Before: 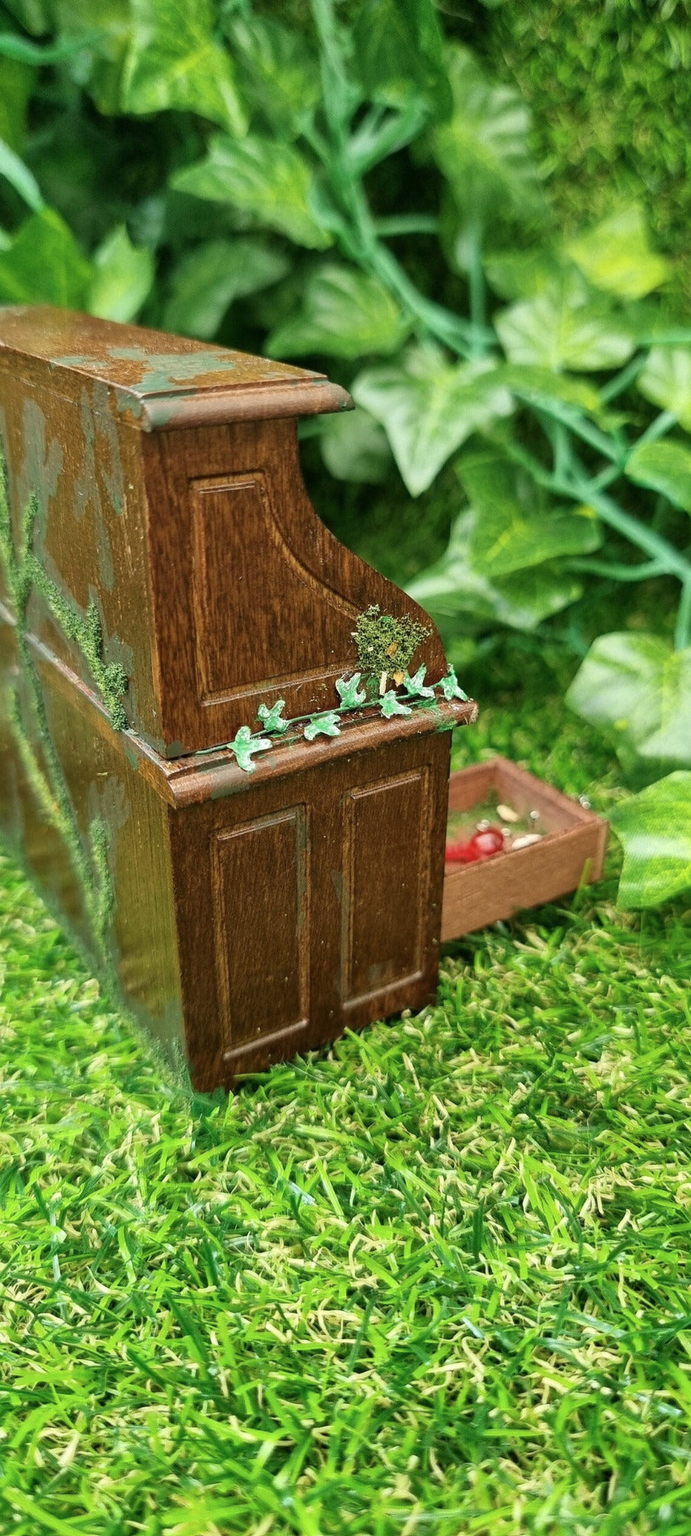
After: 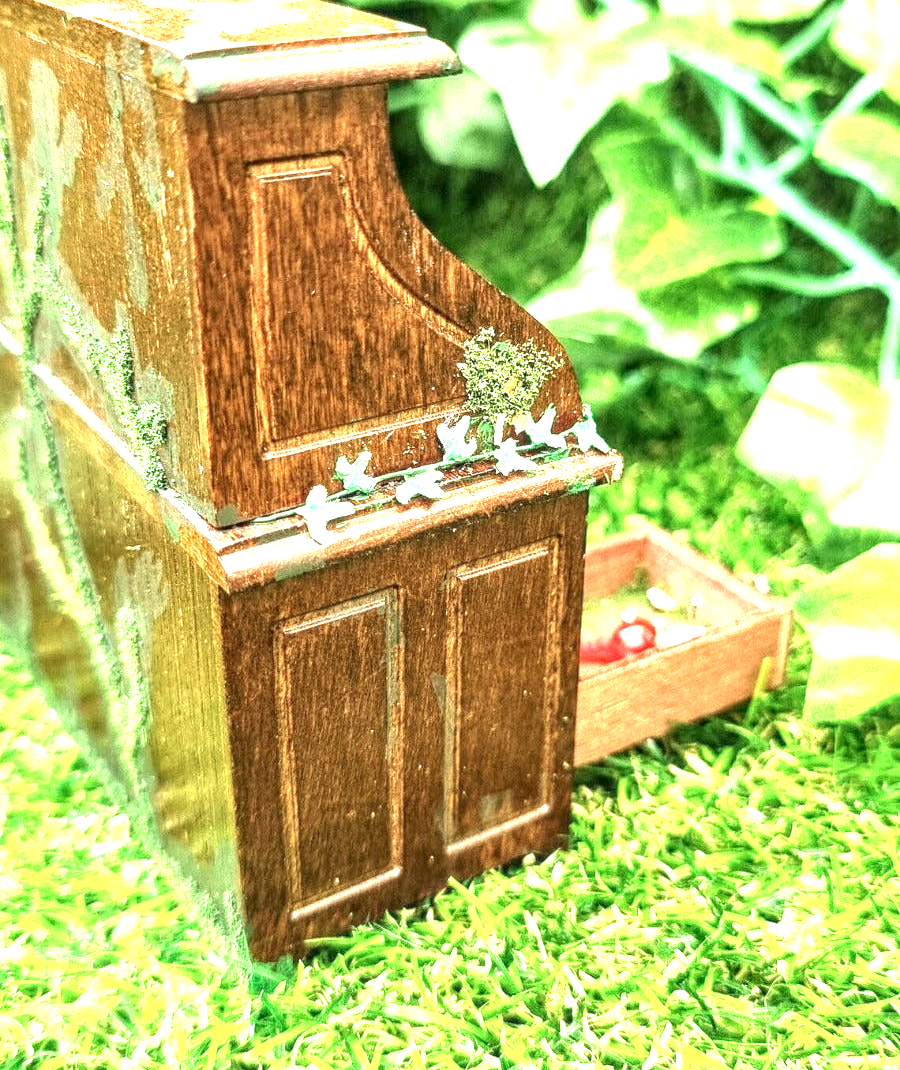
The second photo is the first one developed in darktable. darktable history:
exposure: black level correction 0, exposure 1.975 EV, compensate exposure bias true, compensate highlight preservation false
crop and rotate: top 23.043%, bottom 23.437%
local contrast: detail 150%
